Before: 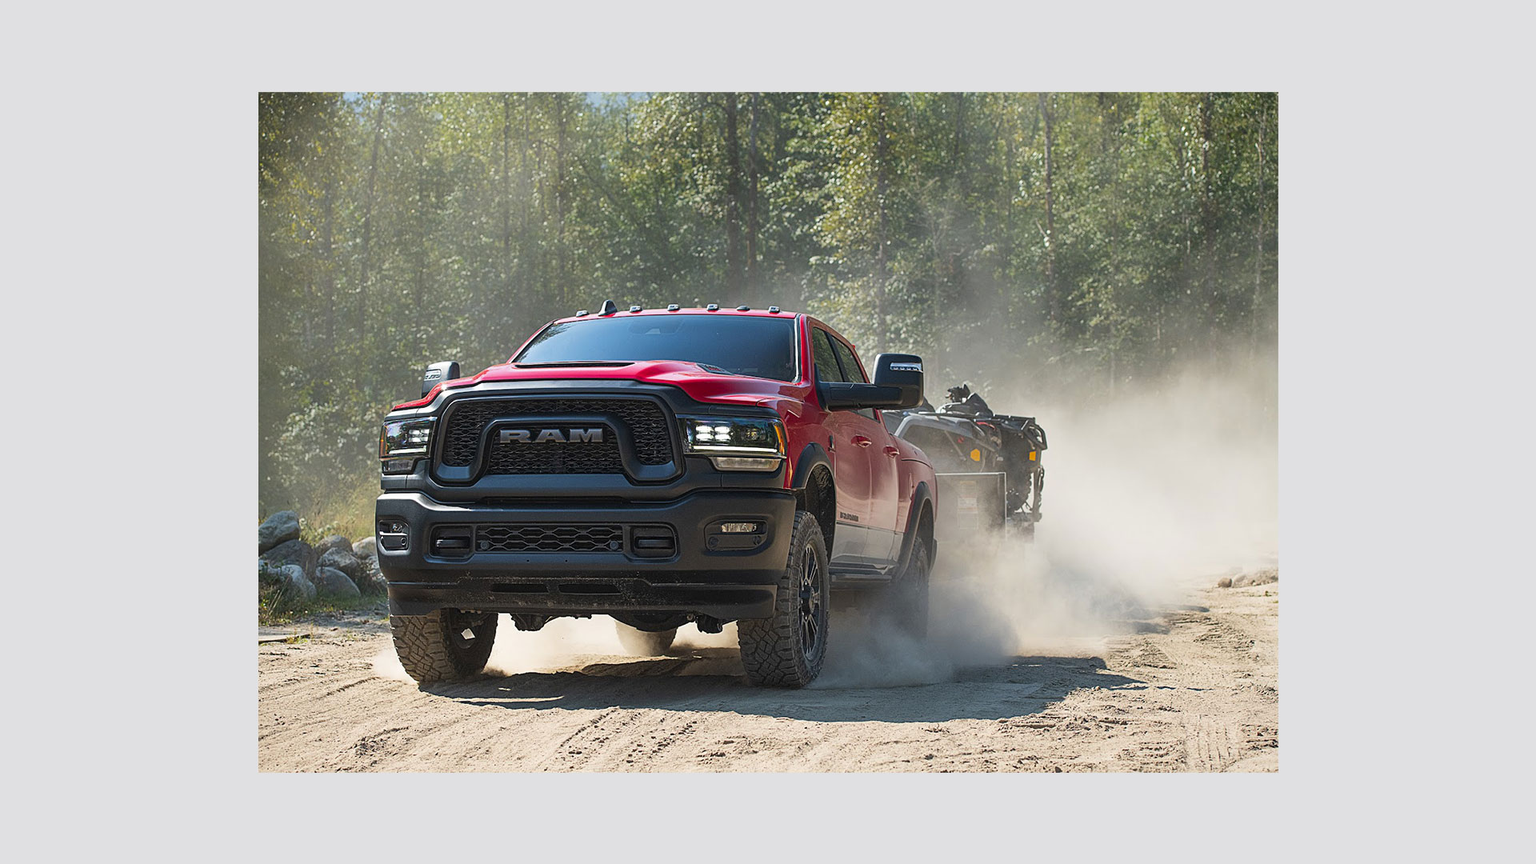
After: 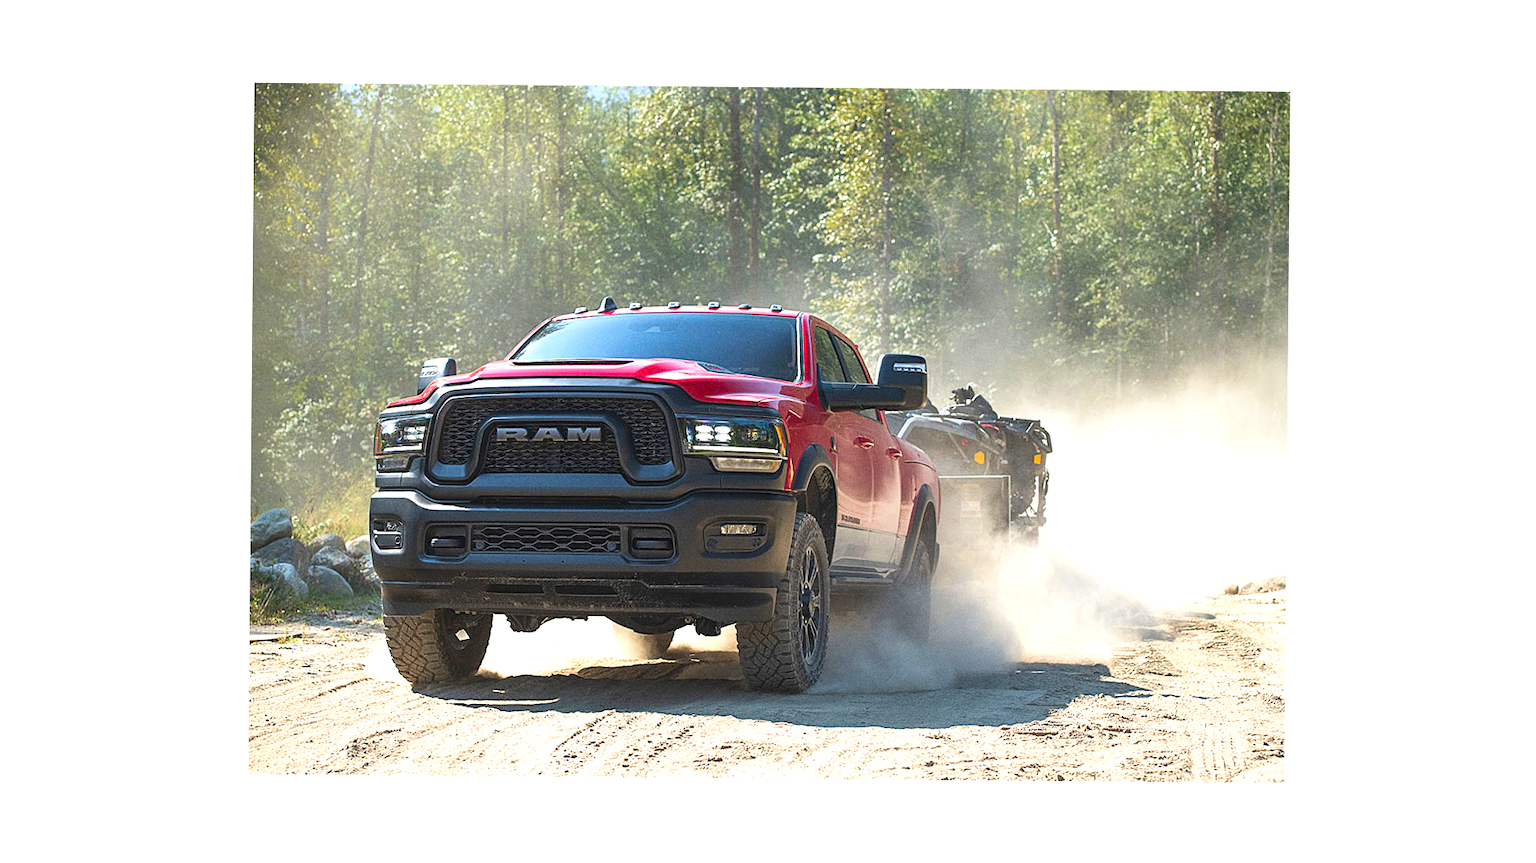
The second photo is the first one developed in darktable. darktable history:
exposure: exposure 0.781 EV, compensate highlight preservation false
velvia: on, module defaults
grain: coarseness 0.09 ISO
crop and rotate: angle -0.5°
